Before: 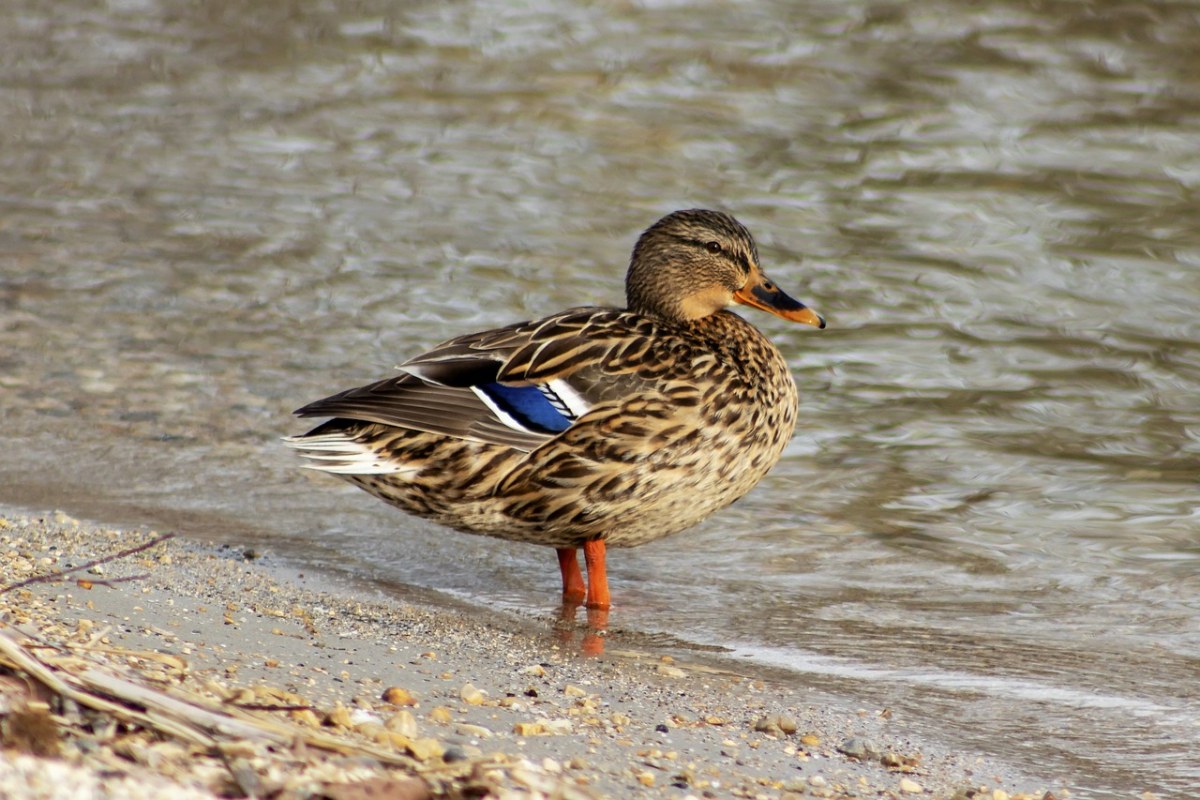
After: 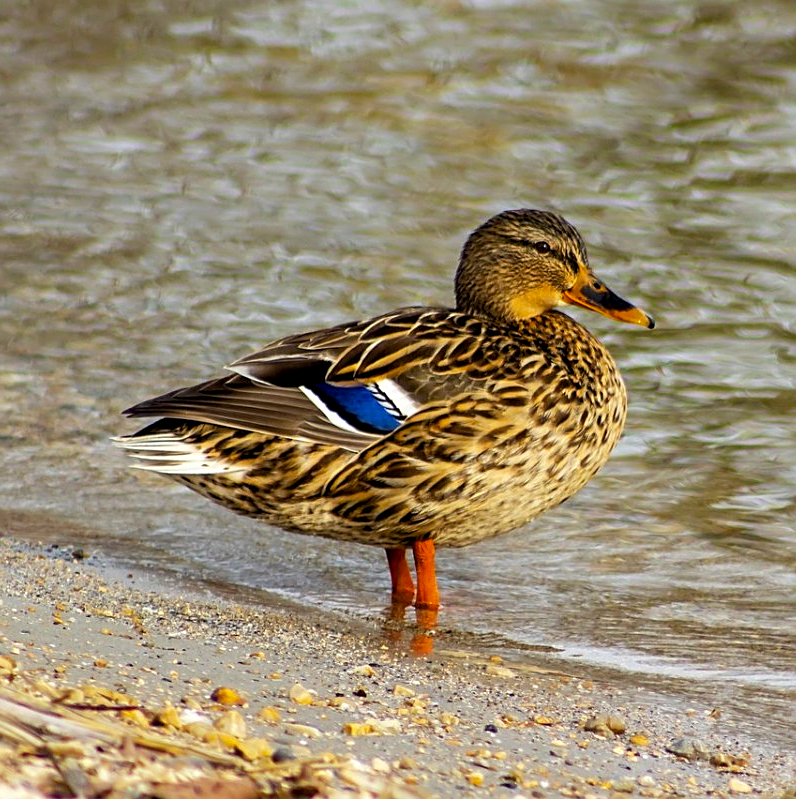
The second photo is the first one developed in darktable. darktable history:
crop and rotate: left 14.326%, right 19.324%
sharpen: on, module defaults
color balance rgb: global offset › hue 168.59°, perceptual saturation grading › global saturation 36.874%, global vibrance 20%
exposure: compensate highlight preservation false
local contrast: highlights 105%, shadows 102%, detail 119%, midtone range 0.2
